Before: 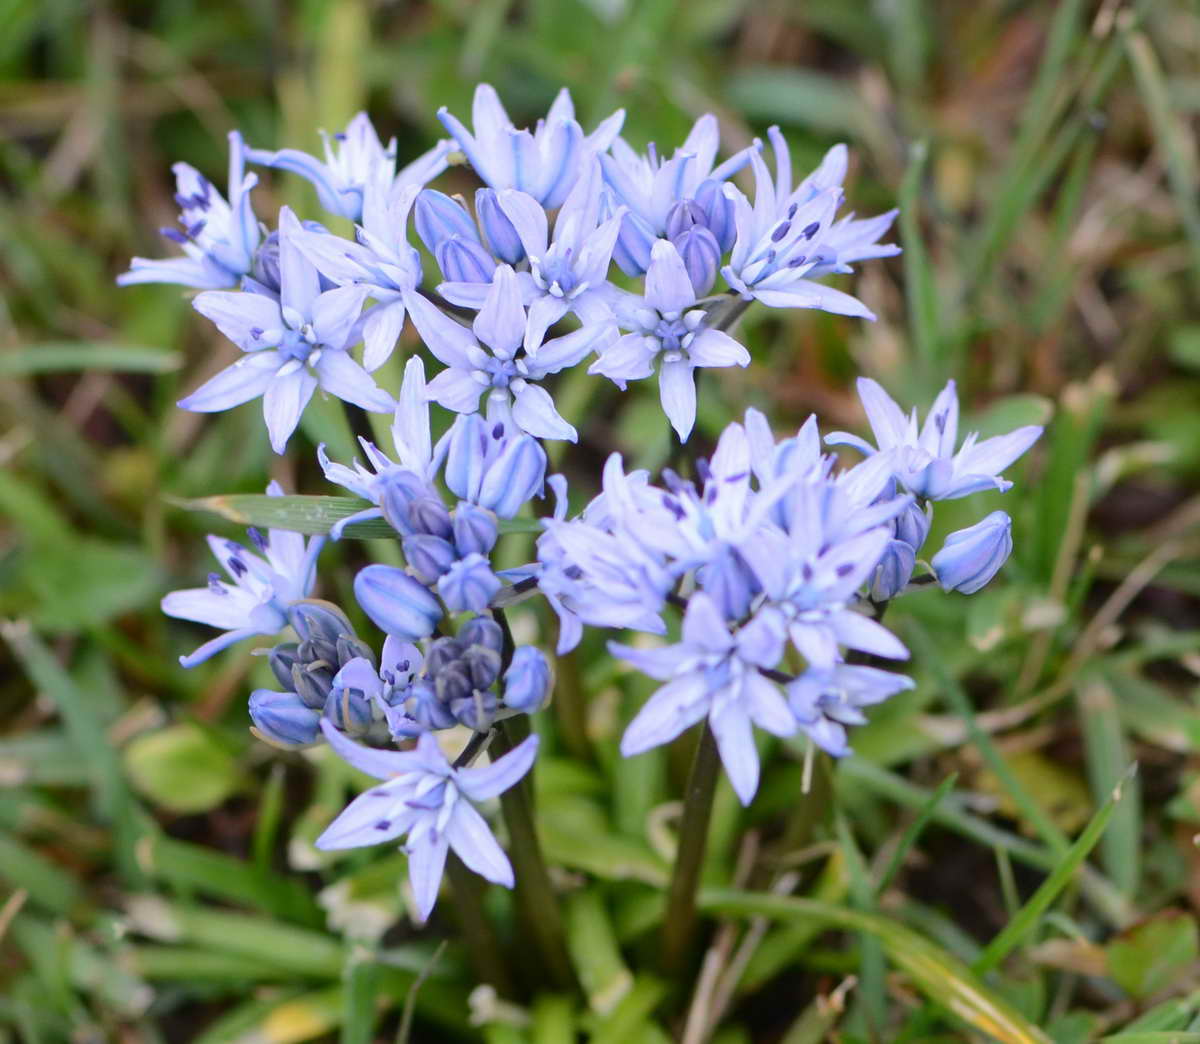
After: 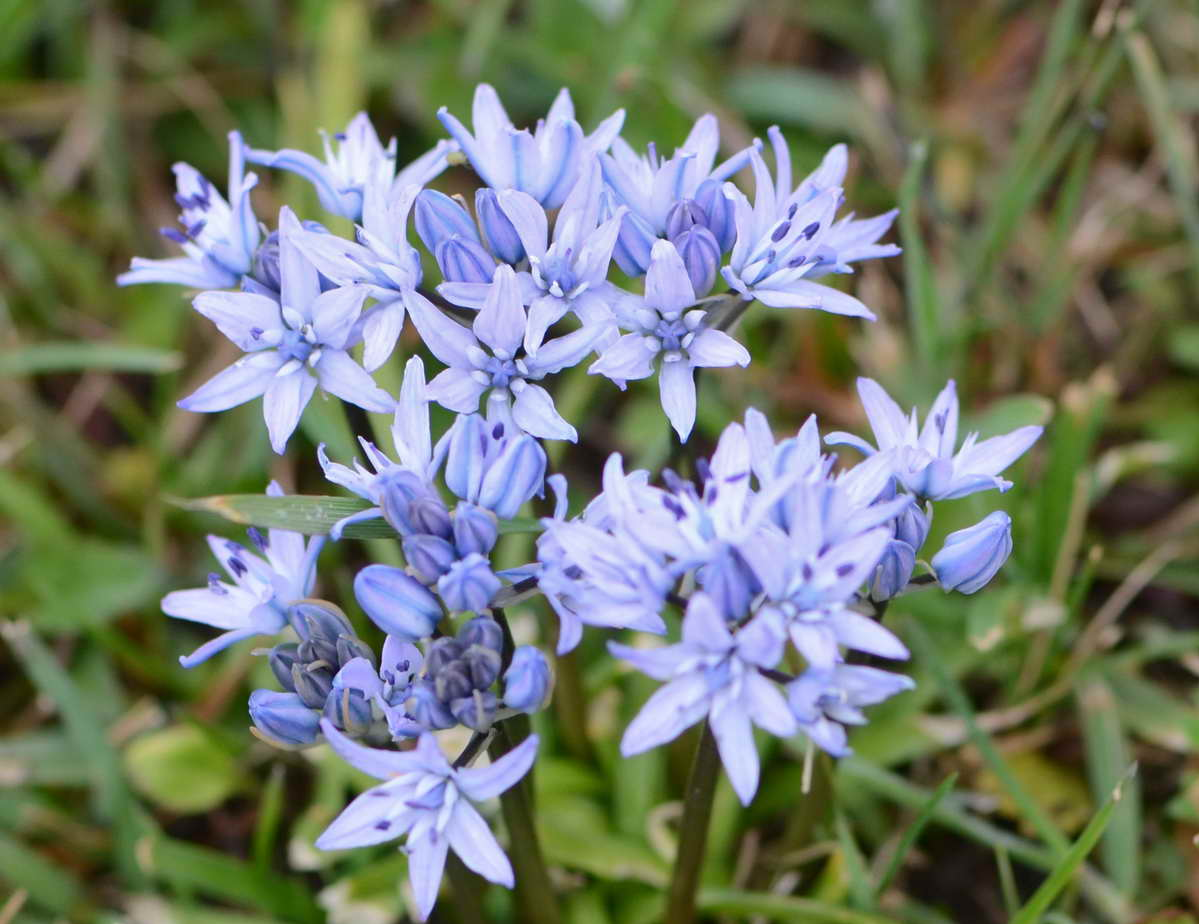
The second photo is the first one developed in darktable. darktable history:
shadows and highlights: shadows 5.73, soften with gaussian
crop and rotate: top 0%, bottom 11.427%
